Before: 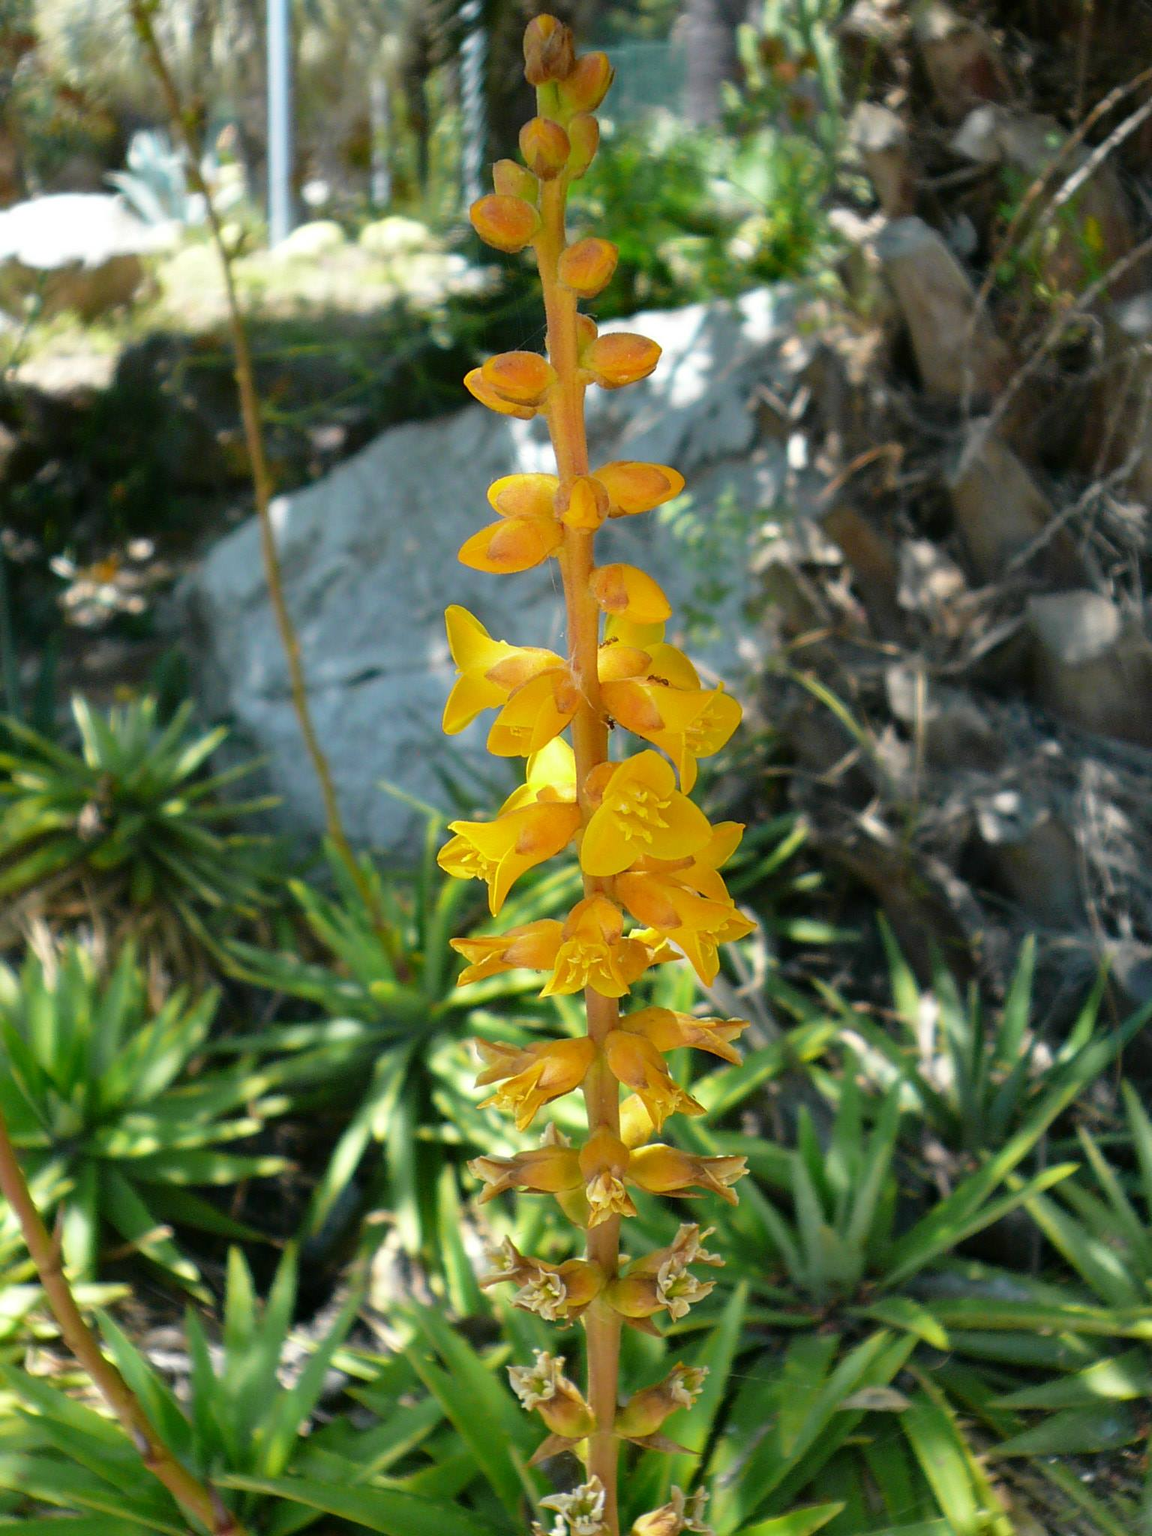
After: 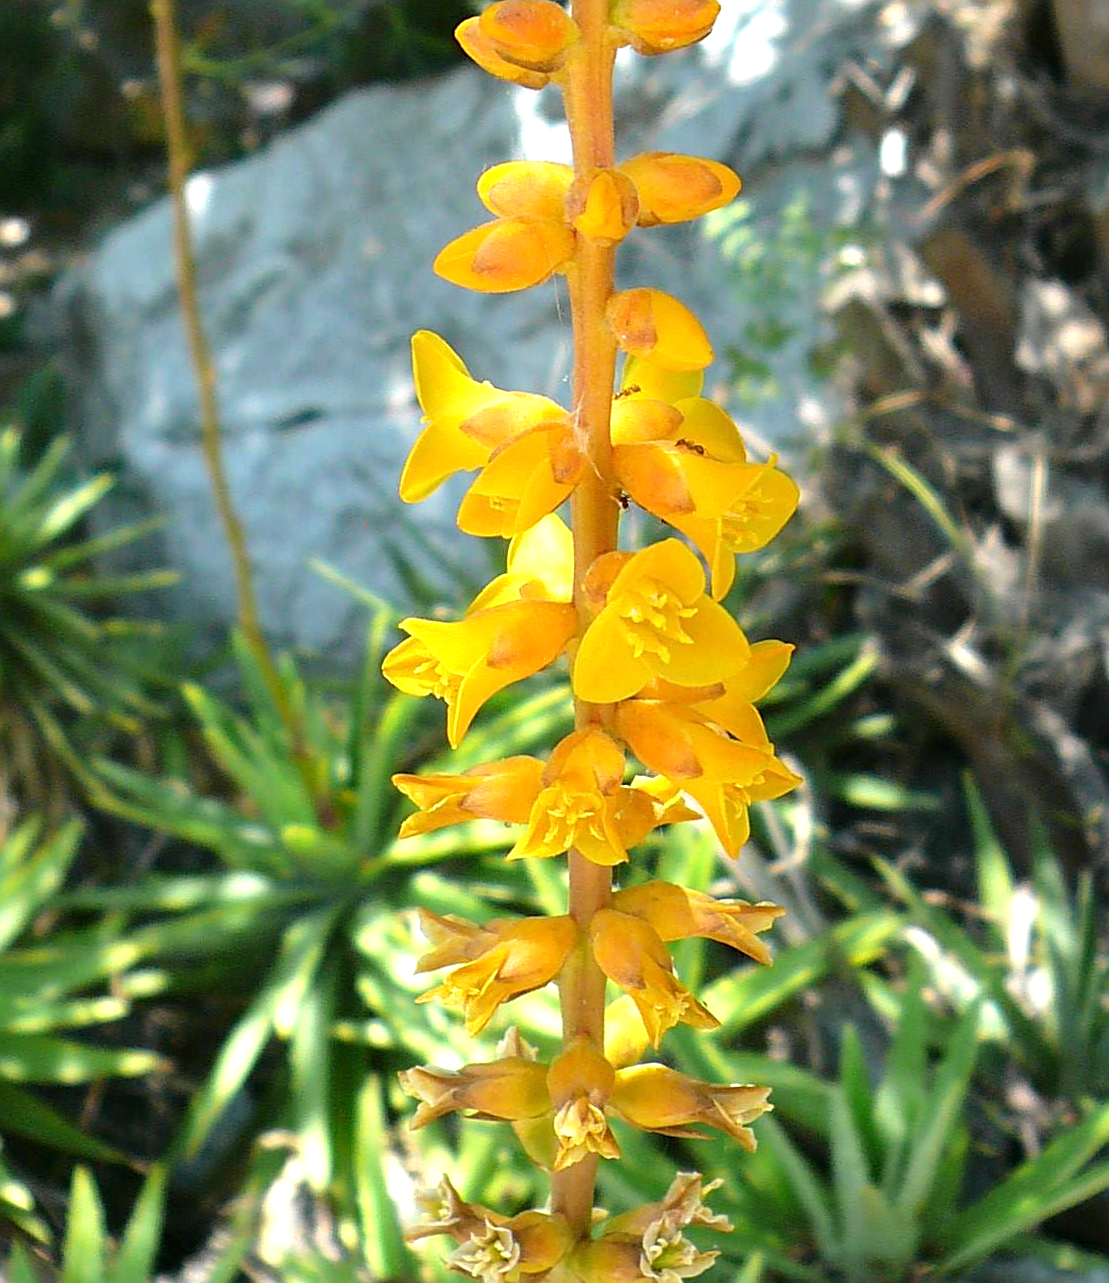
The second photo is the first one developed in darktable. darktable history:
crop and rotate: angle -3.37°, left 9.79%, top 20.73%, right 12.42%, bottom 11.82%
sharpen: on, module defaults
white balance: emerald 1
exposure: exposure 0.657 EV, compensate highlight preservation false
